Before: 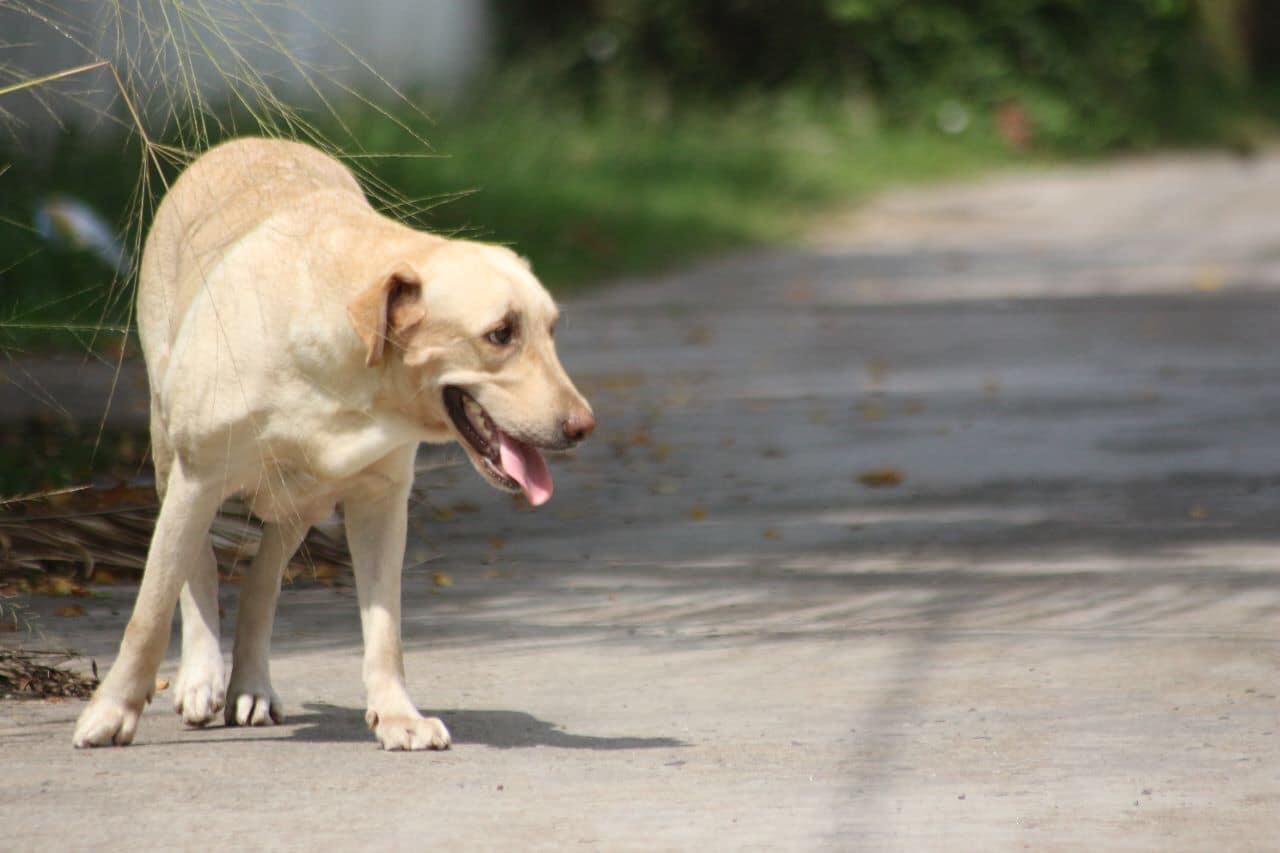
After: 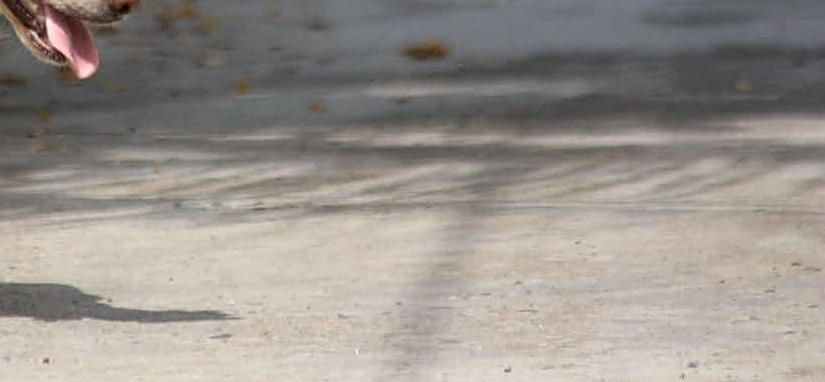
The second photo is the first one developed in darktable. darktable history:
crop and rotate: left 35.509%, top 50.238%, bottom 4.934%
local contrast: on, module defaults
sharpen: on, module defaults
